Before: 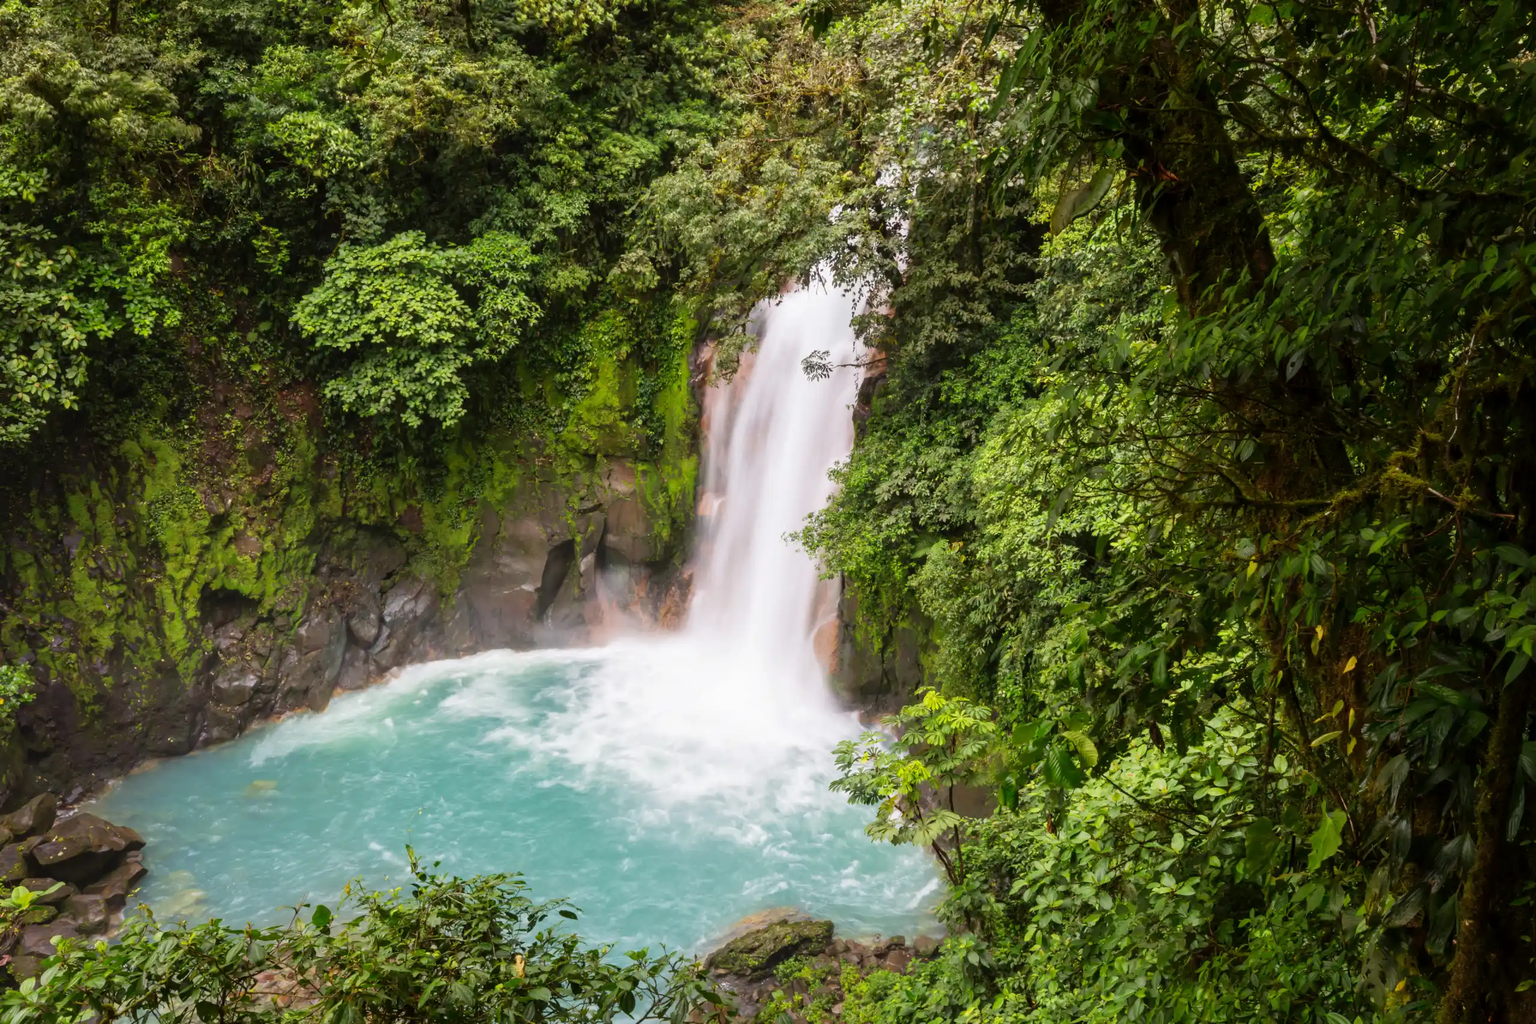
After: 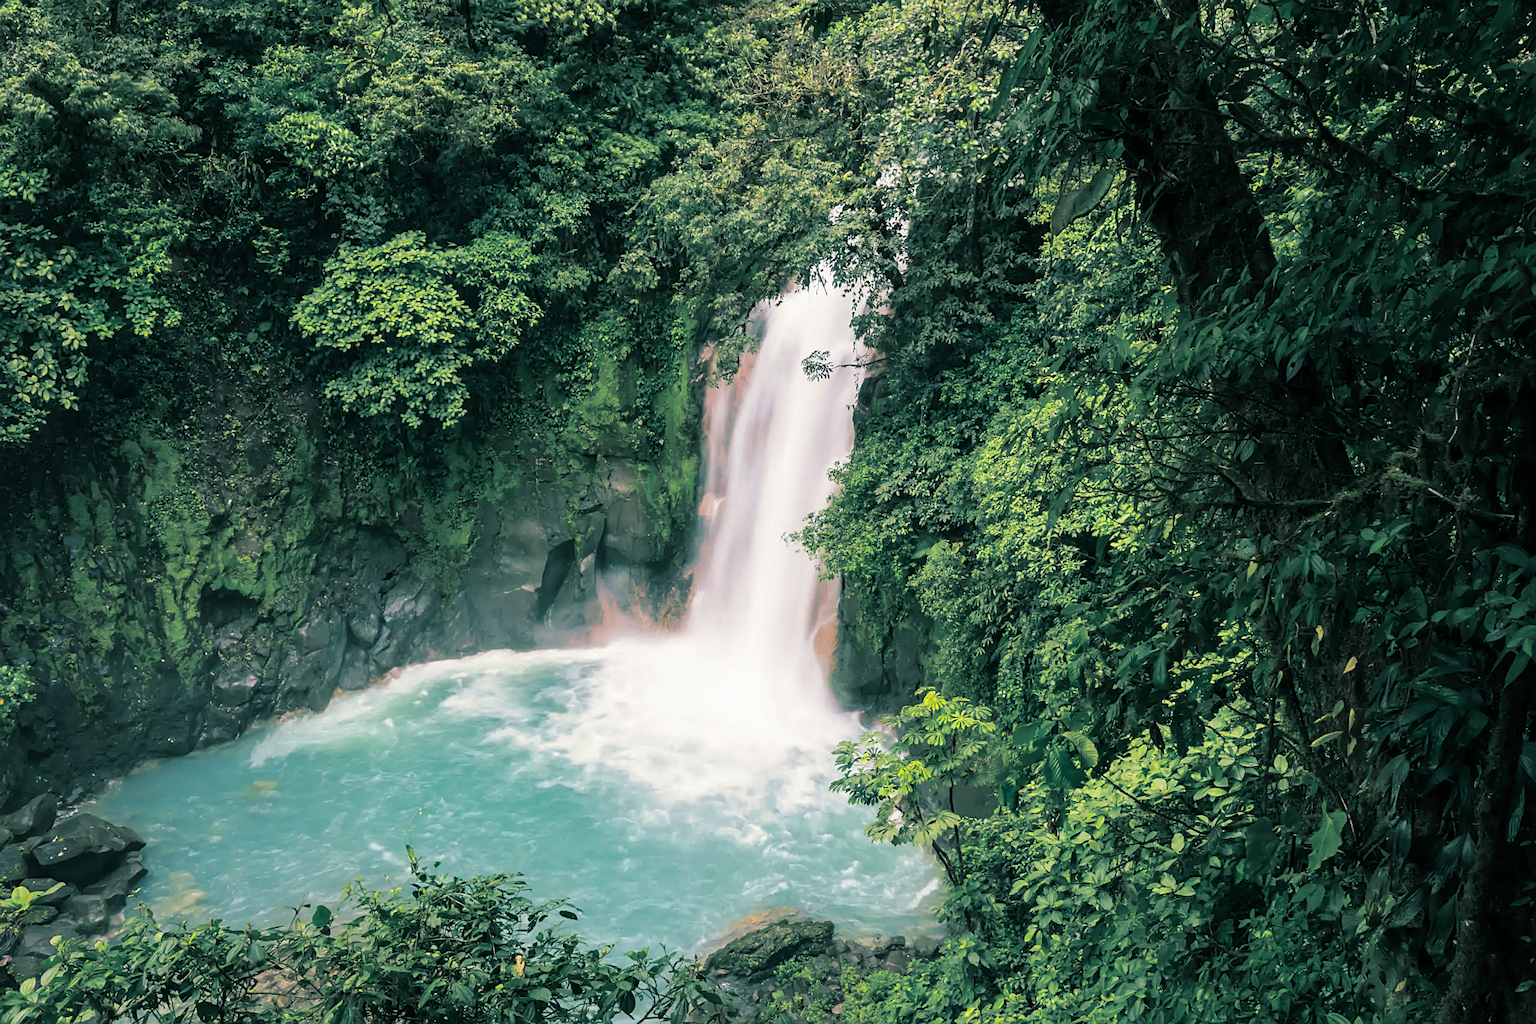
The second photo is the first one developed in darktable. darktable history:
sharpen: on, module defaults
split-toning: shadows › hue 186.43°, highlights › hue 49.29°, compress 30.29%
